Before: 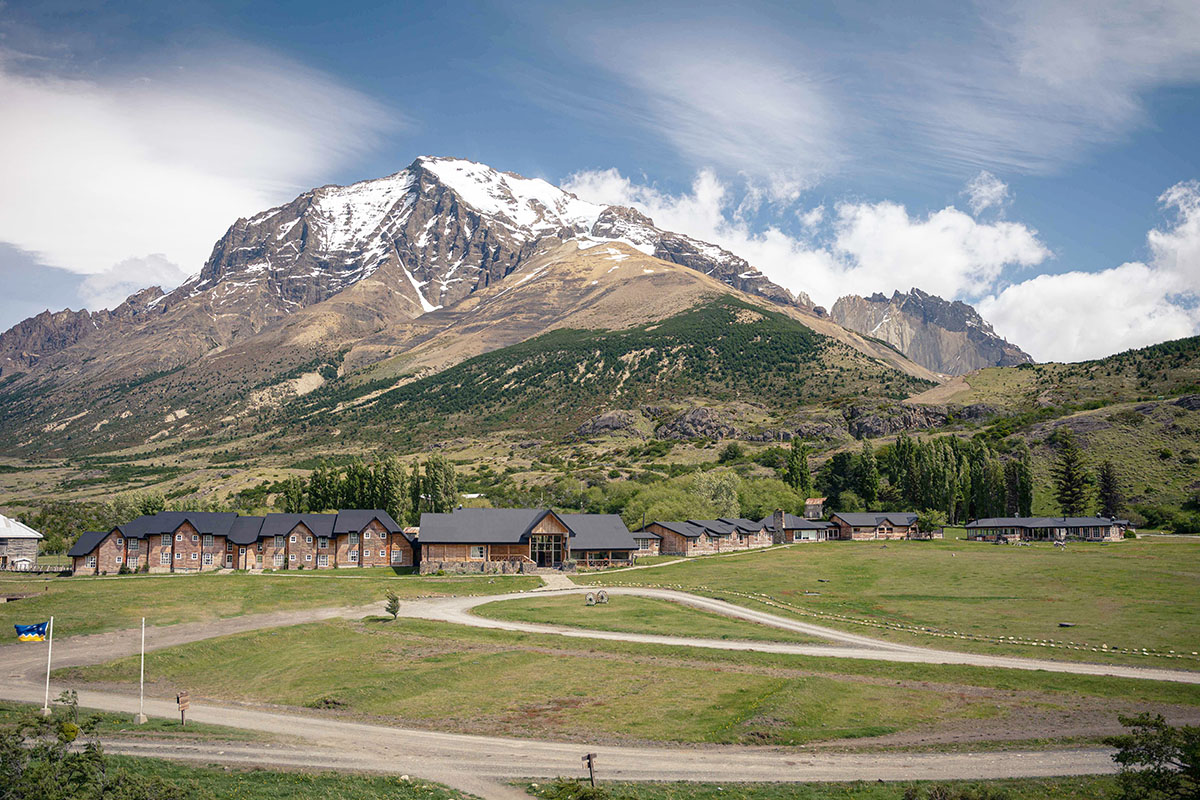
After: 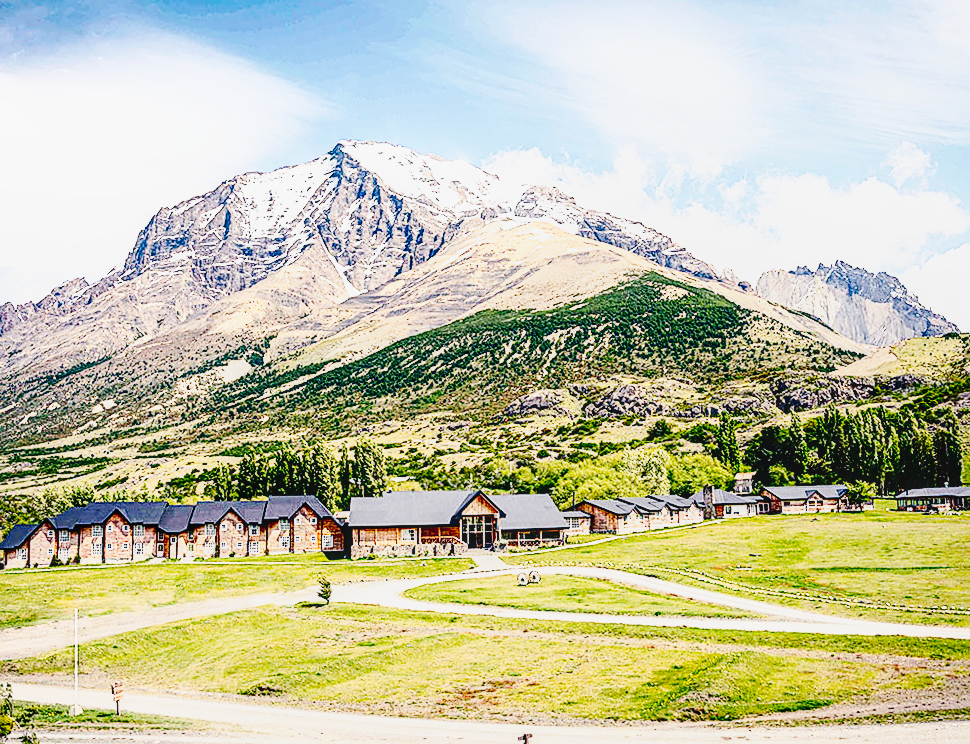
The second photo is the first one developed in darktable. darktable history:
local contrast: on, module defaults
crop and rotate: angle 1.43°, left 4.528%, top 0.863%, right 11.57%, bottom 2.639%
color balance rgb: perceptual saturation grading › global saturation 19.265%
contrast brightness saturation: contrast 0.319, brightness -0.076, saturation 0.172
base curve: curves: ch0 [(0, 0) (0.028, 0.03) (0.121, 0.232) (0.46, 0.748) (0.859, 0.968) (1, 1)], preserve colors none
sharpen: on, module defaults
tone curve: curves: ch0 [(0, 0.012) (0.031, 0.02) (0.12, 0.083) (0.193, 0.171) (0.277, 0.279) (0.45, 0.52) (0.568, 0.676) (0.678, 0.777) (0.875, 0.92) (1, 0.965)]; ch1 [(0, 0) (0.243, 0.245) (0.402, 0.41) (0.493, 0.486) (0.508, 0.507) (0.531, 0.53) (0.551, 0.564) (0.646, 0.672) (0.694, 0.732) (1, 1)]; ch2 [(0, 0) (0.249, 0.216) (0.356, 0.343) (0.424, 0.442) (0.476, 0.482) (0.498, 0.502) (0.517, 0.517) (0.532, 0.545) (0.562, 0.575) (0.614, 0.644) (0.706, 0.748) (0.808, 0.809) (0.991, 0.968)], preserve colors none
